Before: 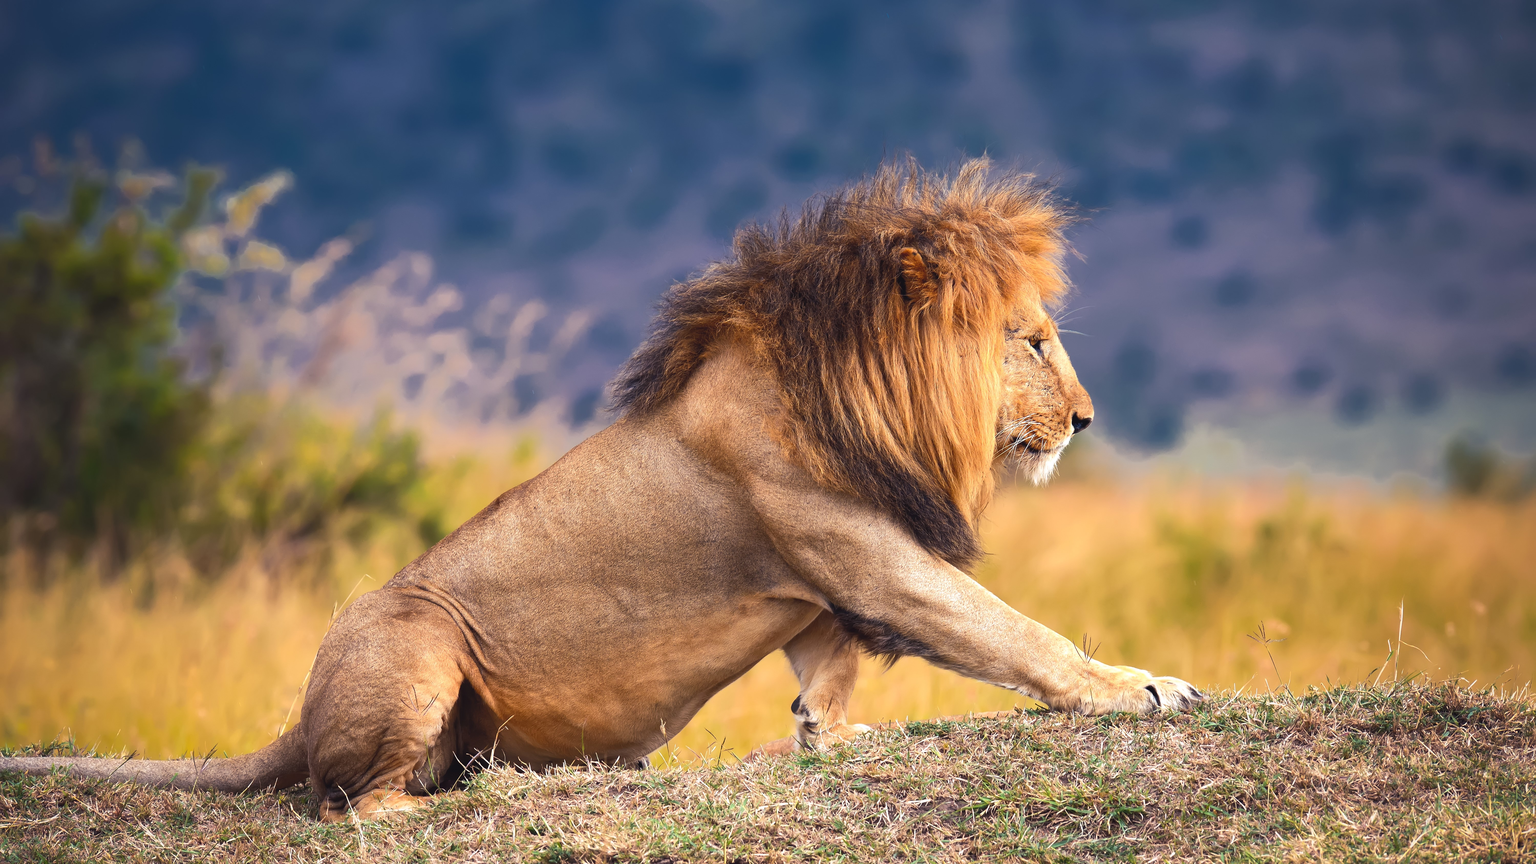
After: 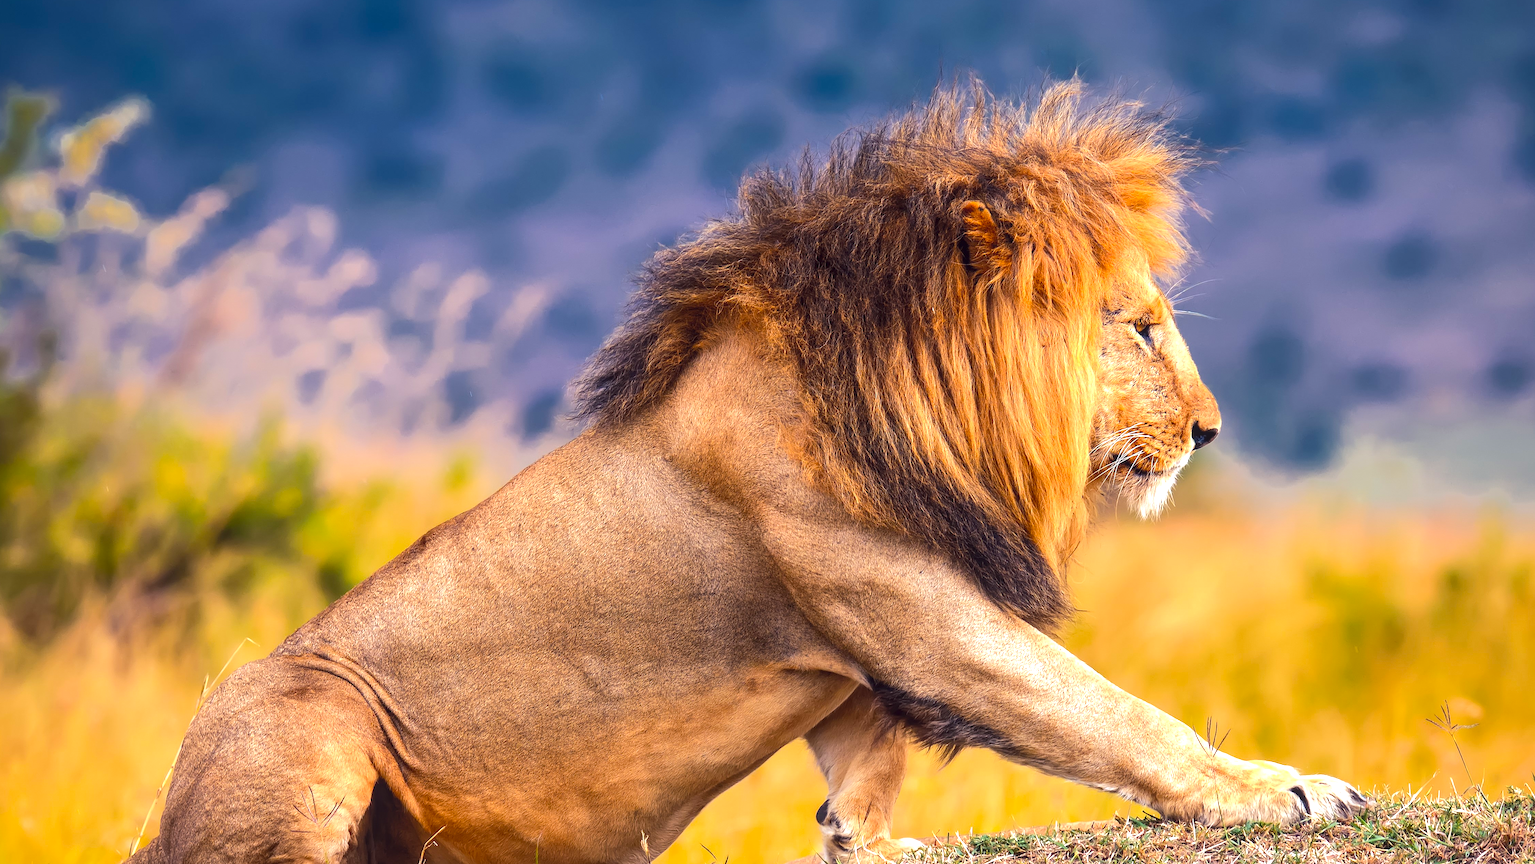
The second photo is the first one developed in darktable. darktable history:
crop and rotate: left 11.831%, top 11.346%, right 13.429%, bottom 13.899%
local contrast: on, module defaults
color balance: lift [1, 1.001, 0.999, 1.001], gamma [1, 1.004, 1.007, 0.993], gain [1, 0.991, 0.987, 1.013], contrast 7.5%, contrast fulcrum 10%, output saturation 115%
base curve: curves: ch0 [(0, 0) (0.262, 0.32) (0.722, 0.705) (1, 1)]
